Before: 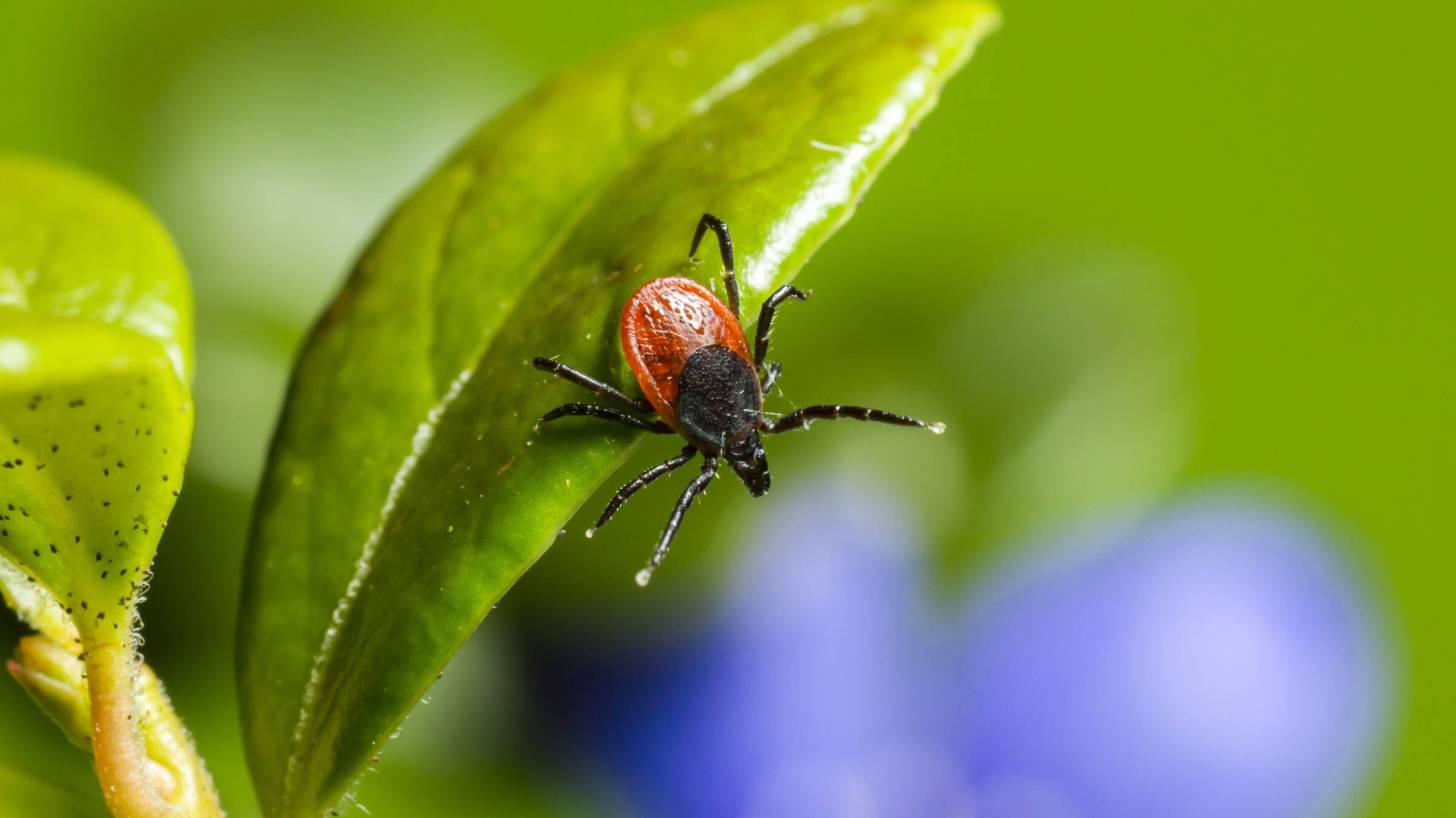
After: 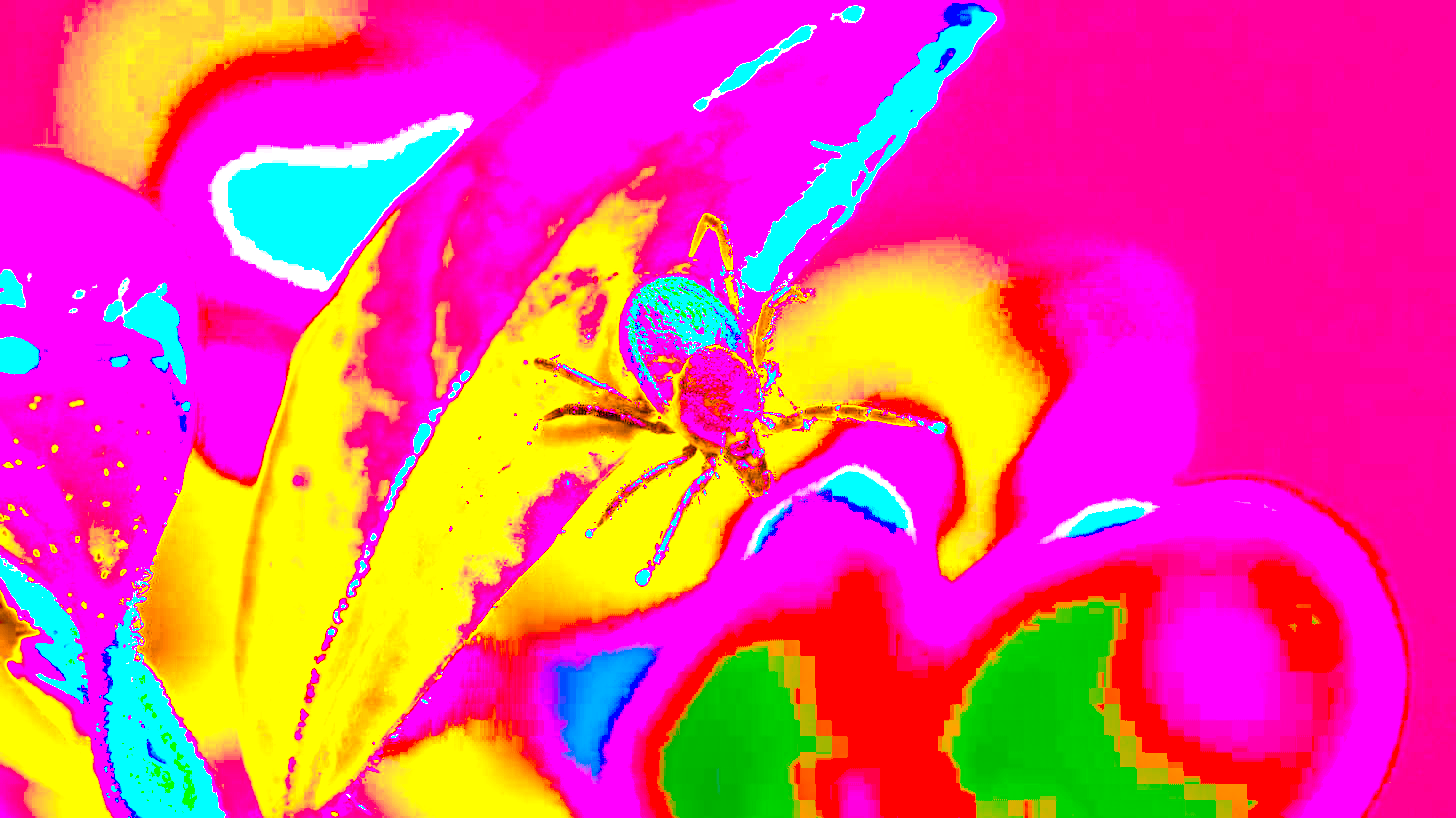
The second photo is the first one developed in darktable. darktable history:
white balance: red 8, blue 8
color zones: curves: ch0 [(0.009, 0.528) (0.136, 0.6) (0.255, 0.586) (0.39, 0.528) (0.522, 0.584) (0.686, 0.736) (0.849, 0.561)]; ch1 [(0.045, 0.781) (0.14, 0.416) (0.257, 0.695) (0.442, 0.032) (0.738, 0.338) (0.818, 0.632) (0.891, 0.741) (1, 0.704)]; ch2 [(0, 0.667) (0.141, 0.52) (0.26, 0.37) (0.474, 0.432) (0.743, 0.286)]
